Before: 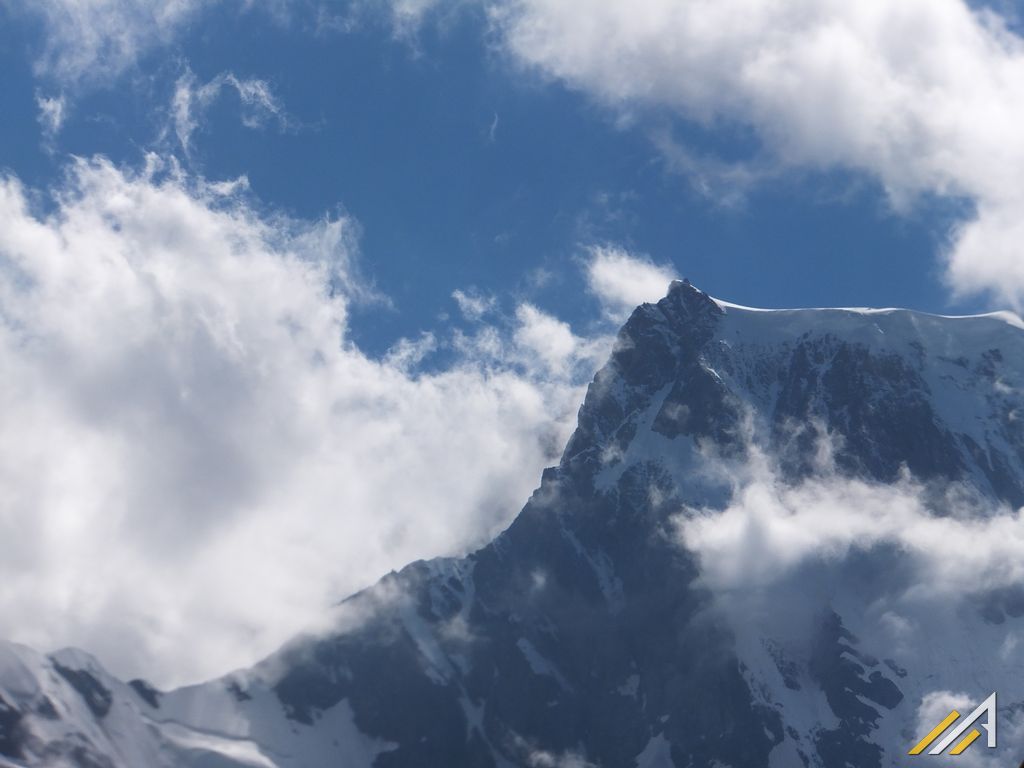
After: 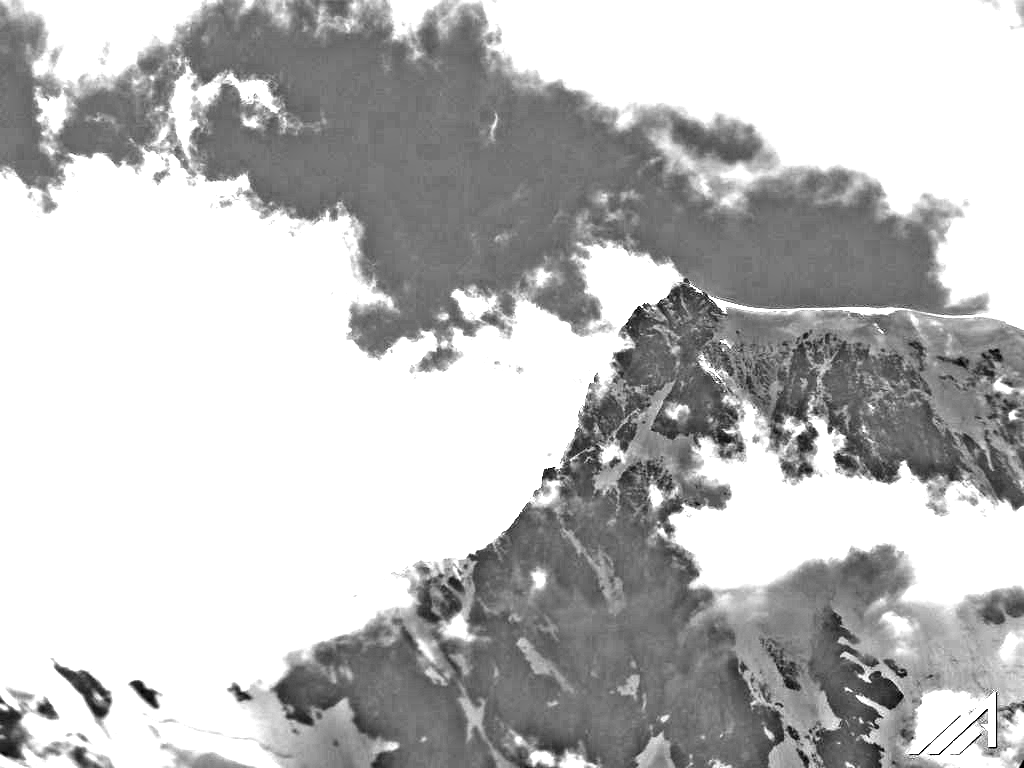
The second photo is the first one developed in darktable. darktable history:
exposure: exposure 1.5 EV, compensate highlight preservation false
white balance: red 3.316, blue 0.783
color correction: saturation 0.2
highpass: on, module defaults | blend: blend mode overlay, opacity 50%; mask: uniform (no mask)
